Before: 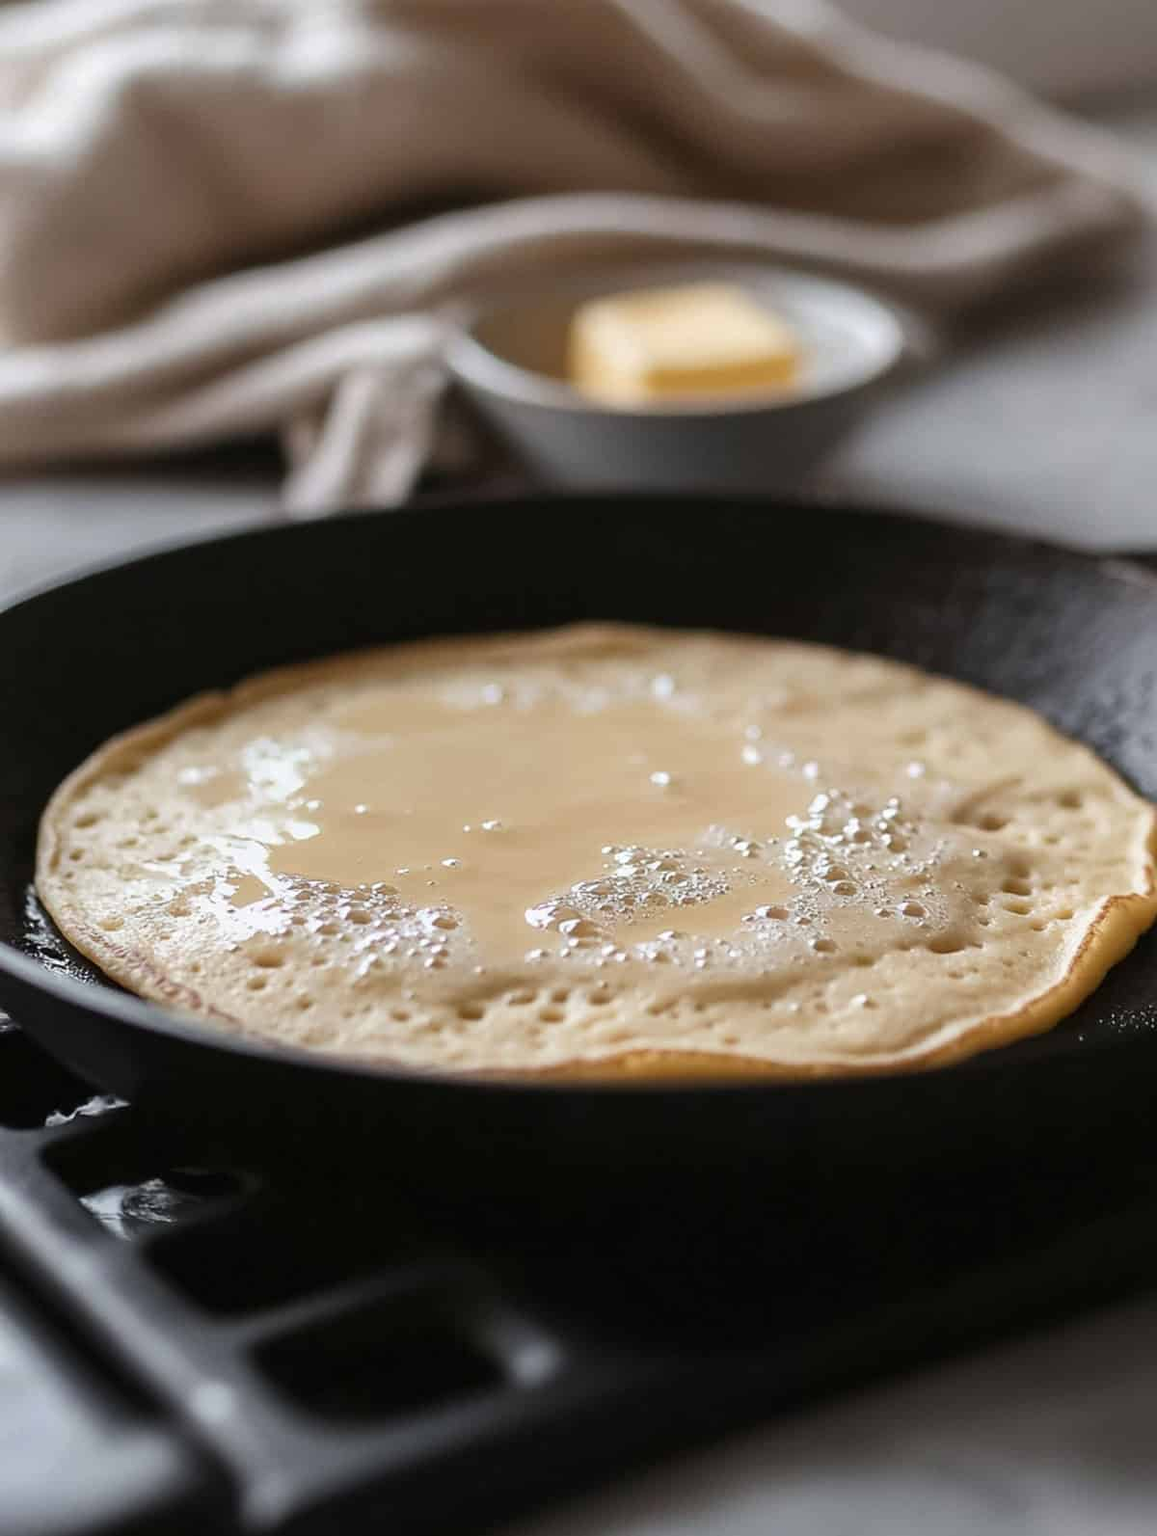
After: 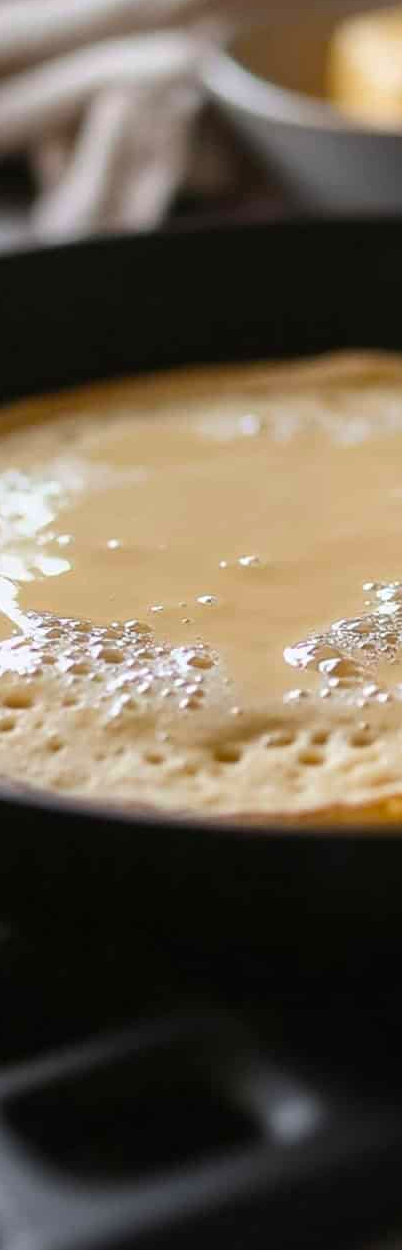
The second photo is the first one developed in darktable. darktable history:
color balance rgb: perceptual saturation grading › global saturation 20%, global vibrance 20%
crop and rotate: left 21.77%, top 18.528%, right 44.676%, bottom 2.997%
